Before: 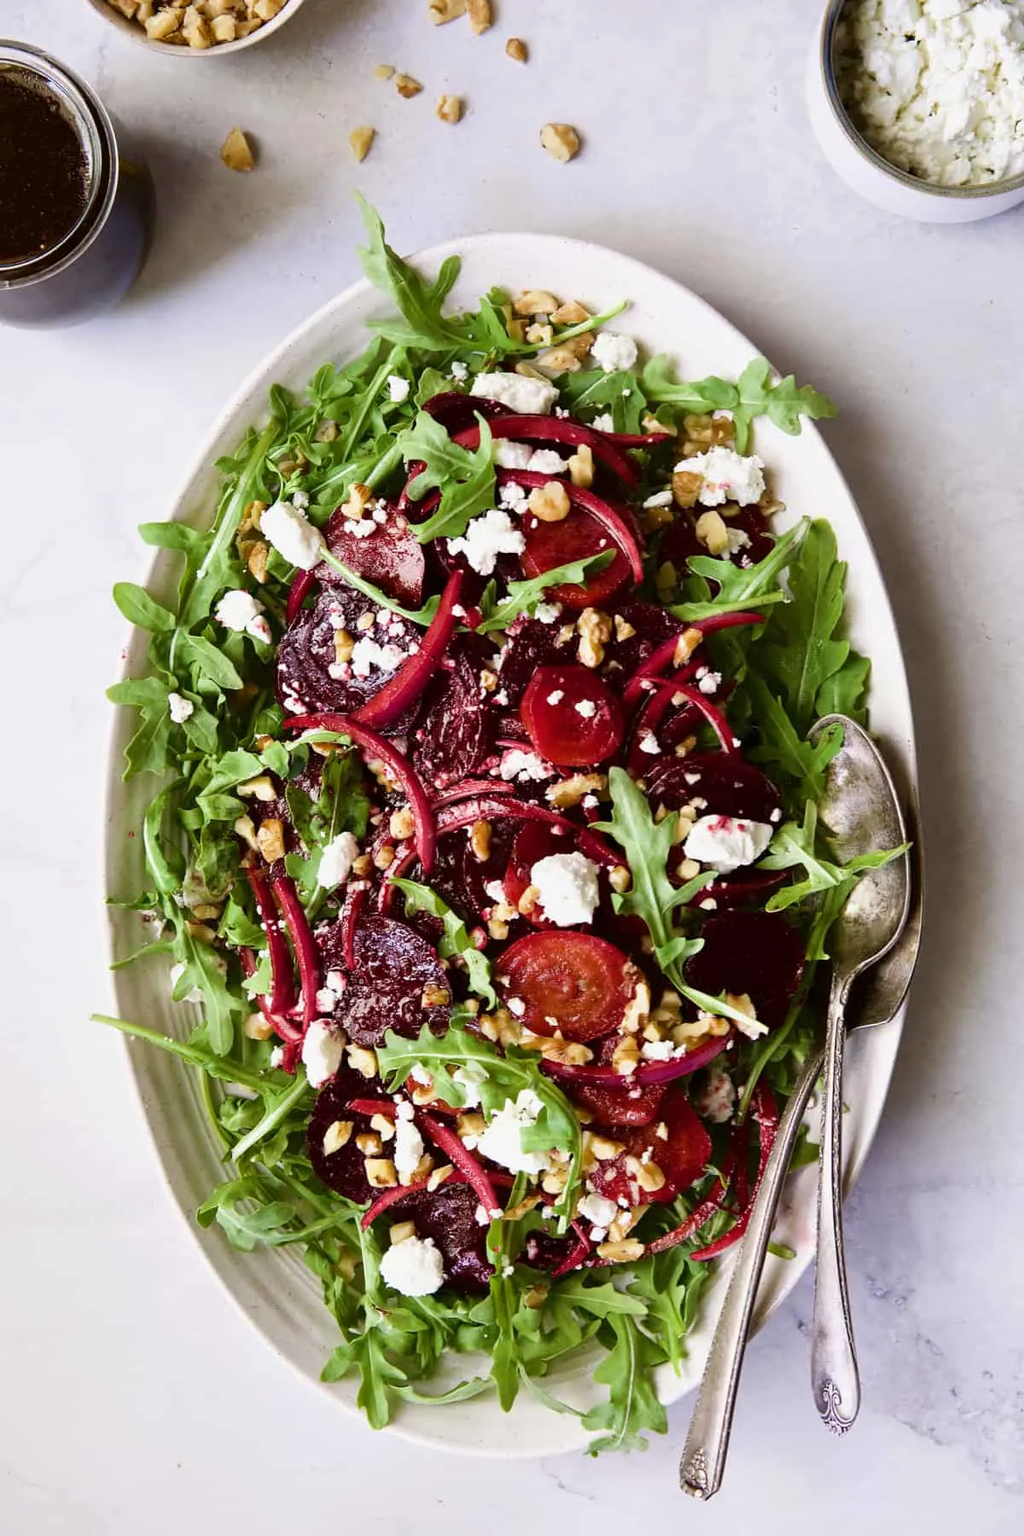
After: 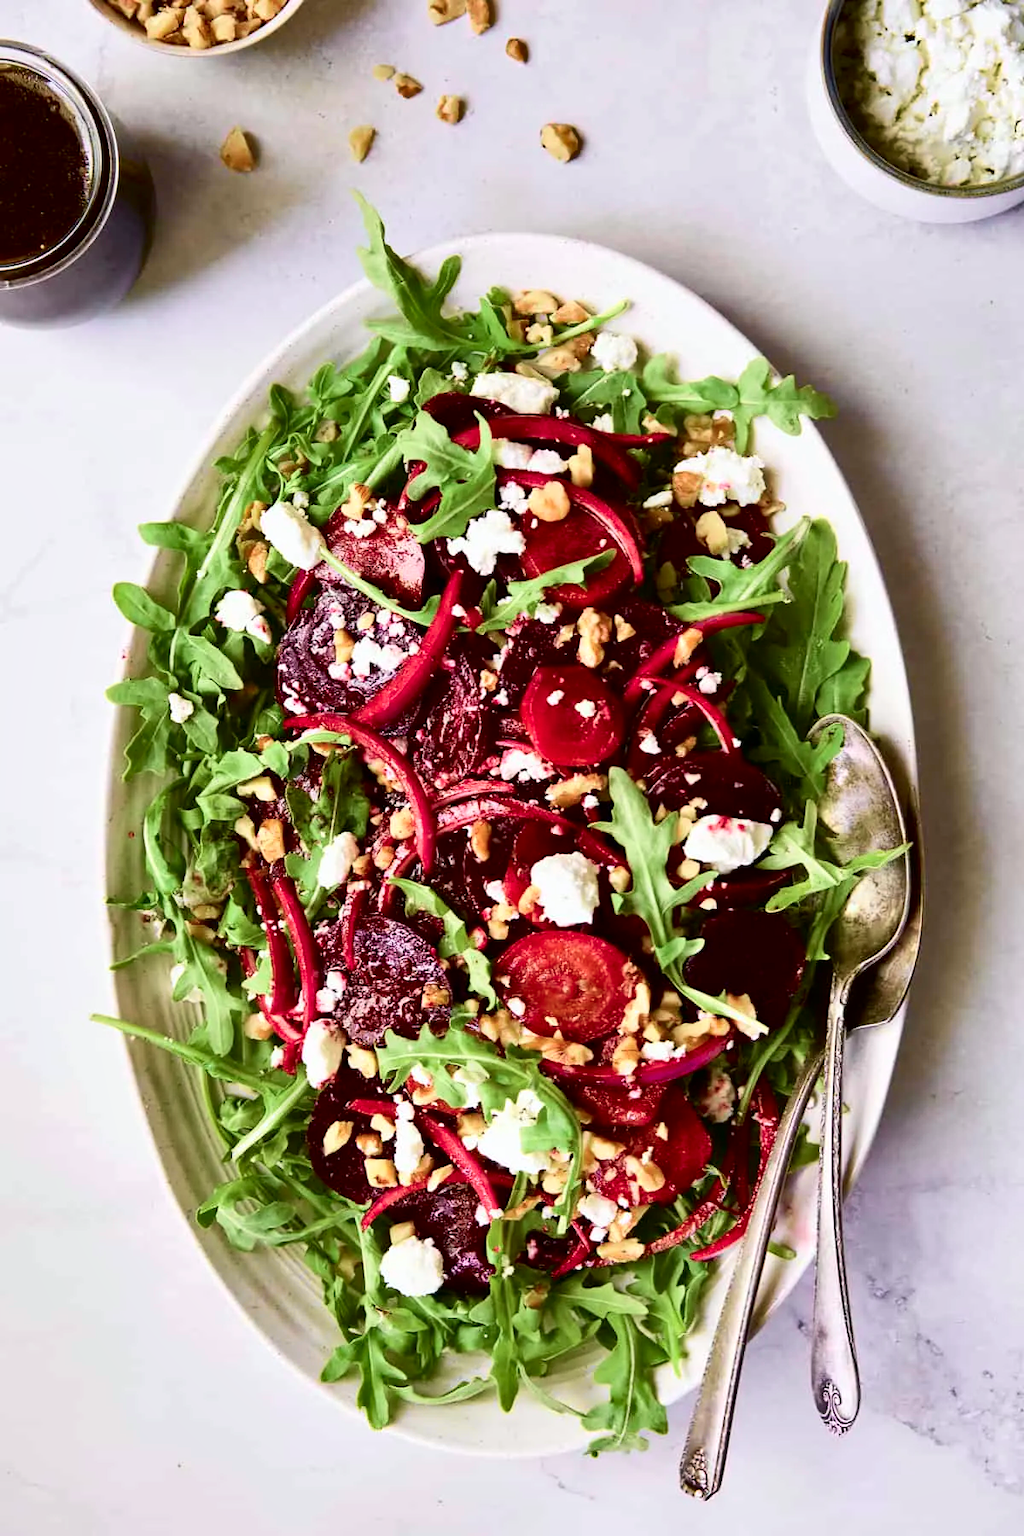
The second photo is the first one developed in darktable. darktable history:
tone curve: curves: ch0 [(0, 0) (0.058, 0.027) (0.214, 0.183) (0.304, 0.288) (0.522, 0.549) (0.658, 0.7) (0.741, 0.775) (0.844, 0.866) (0.986, 0.957)]; ch1 [(0, 0) (0.172, 0.123) (0.312, 0.296) (0.437, 0.429) (0.471, 0.469) (0.502, 0.5) (0.513, 0.515) (0.572, 0.603) (0.617, 0.653) (0.68, 0.724) (0.889, 0.924) (1, 1)]; ch2 [(0, 0) (0.411, 0.424) (0.489, 0.49) (0.502, 0.5) (0.517, 0.519) (0.549, 0.578) (0.604, 0.628) (0.693, 0.686) (1, 1)], color space Lab, independent channels, preserve colors none
exposure: exposure 0.258 EV, compensate highlight preservation false
shadows and highlights: soften with gaussian
